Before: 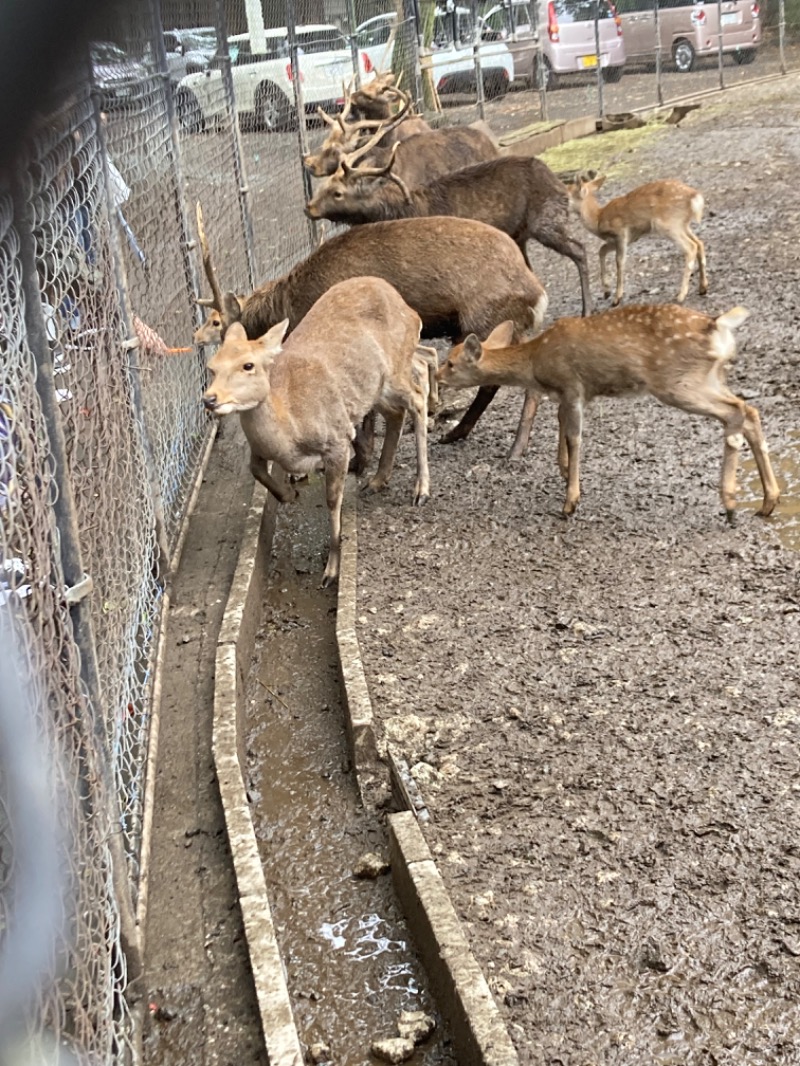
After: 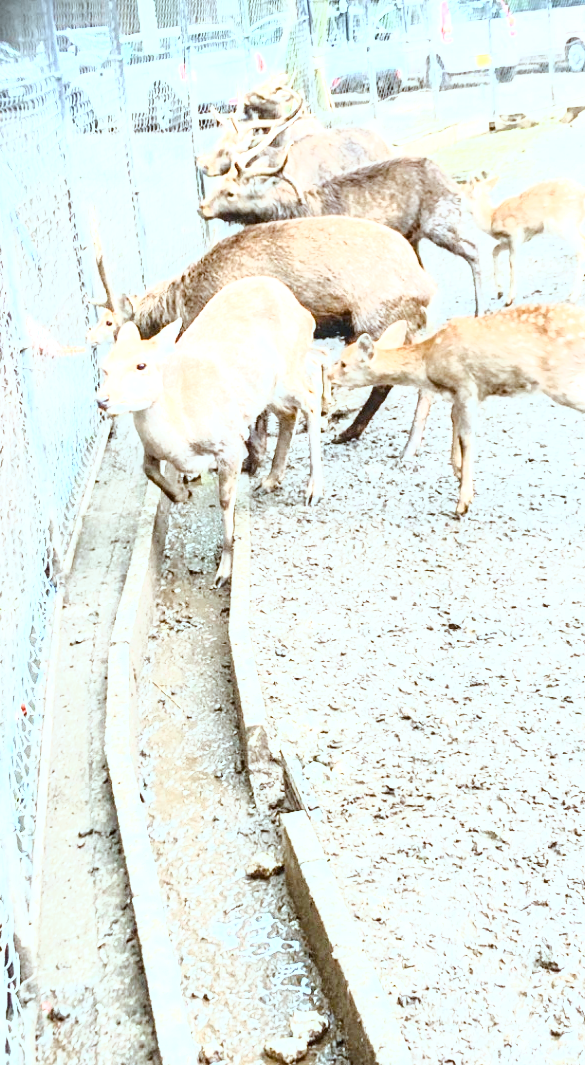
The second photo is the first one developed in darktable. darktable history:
contrast brightness saturation: saturation 0.13
crop: left 13.443%, right 13.31%
color correction: highlights a* -12.64, highlights b* -18.1, saturation 0.7
local contrast: detail 130%
shadows and highlights: shadows 37.27, highlights -28.18, soften with gaussian
exposure: black level correction 0, exposure 2.138 EV, compensate exposure bias true, compensate highlight preservation false
base curve: curves: ch0 [(0, 0) (0.025, 0.046) (0.112, 0.277) (0.467, 0.74) (0.814, 0.929) (1, 0.942)]
color balance rgb: perceptual saturation grading › global saturation 20%, perceptual saturation grading › highlights -25%, perceptual saturation grading › shadows 25%
